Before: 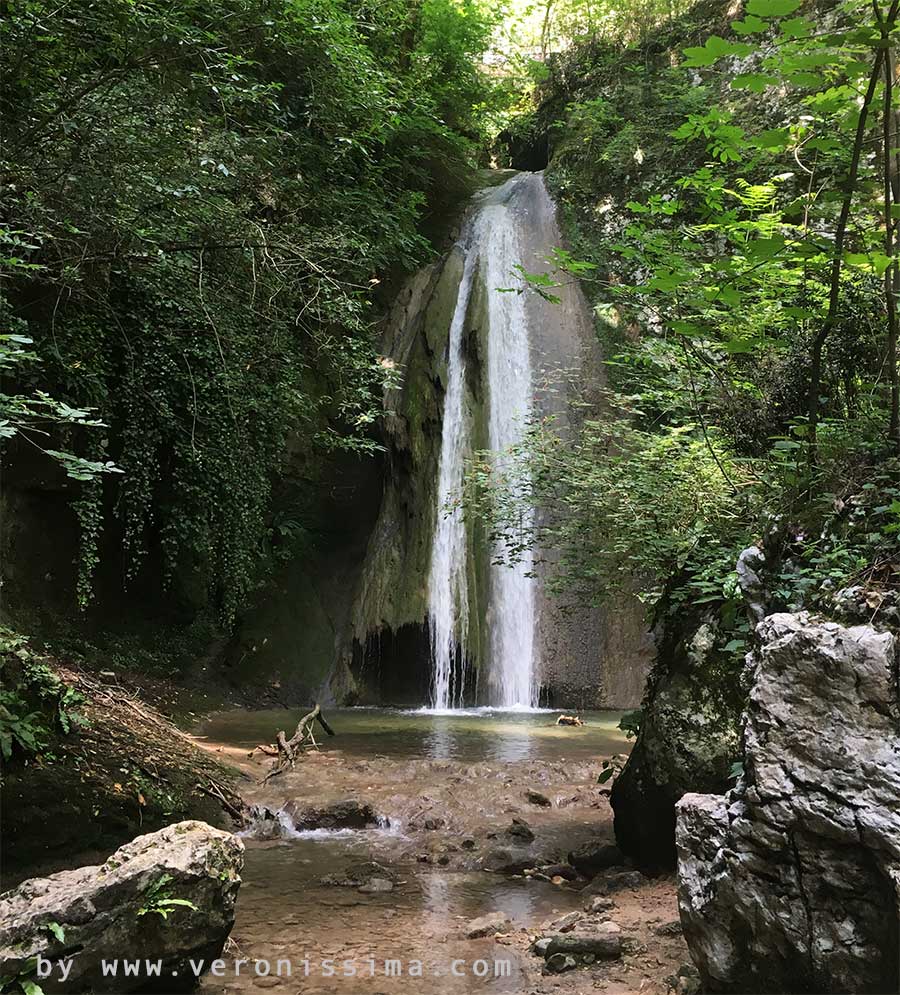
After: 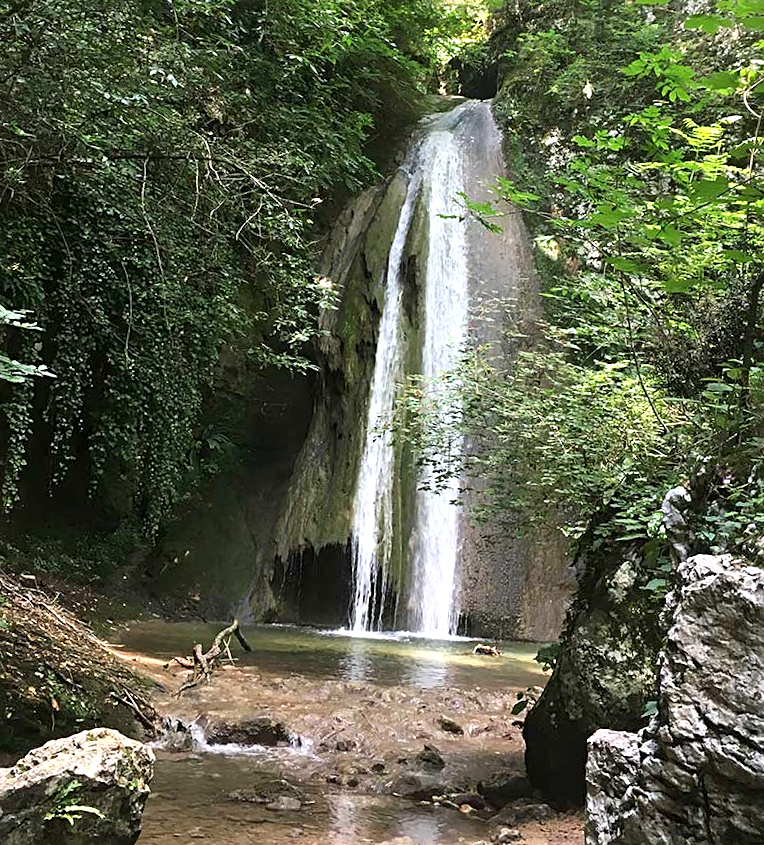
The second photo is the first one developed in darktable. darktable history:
sharpen: radius 2.529, amount 0.323
crop and rotate: angle -3.27°, left 5.211%, top 5.211%, right 4.607%, bottom 4.607%
exposure: exposure 0.6 EV, compensate highlight preservation false
